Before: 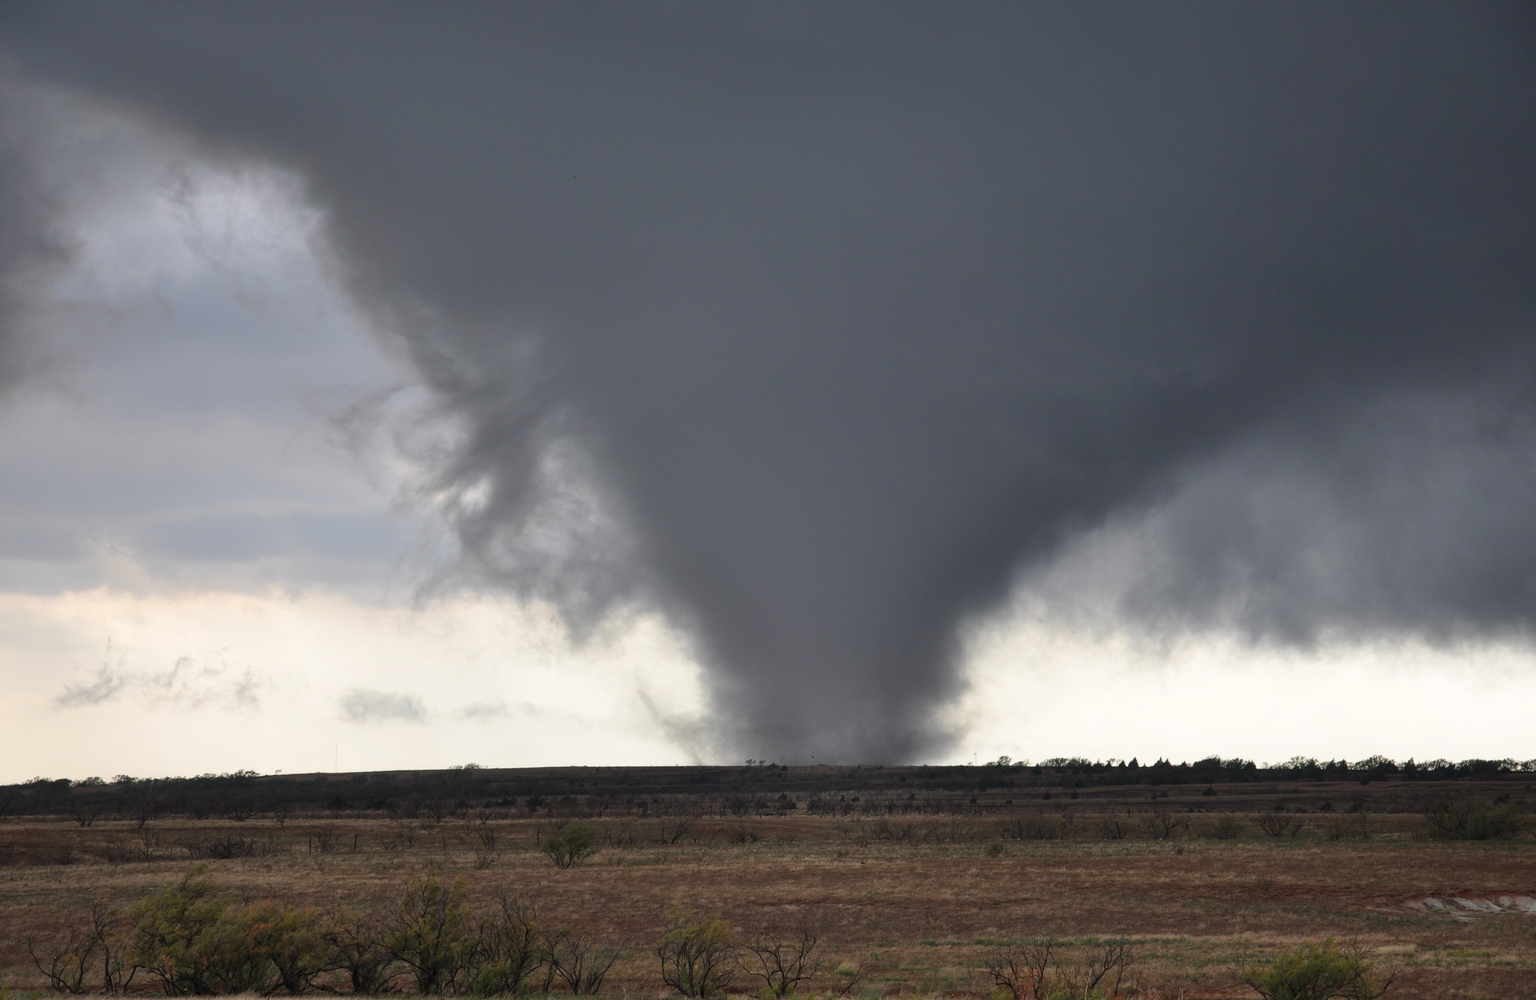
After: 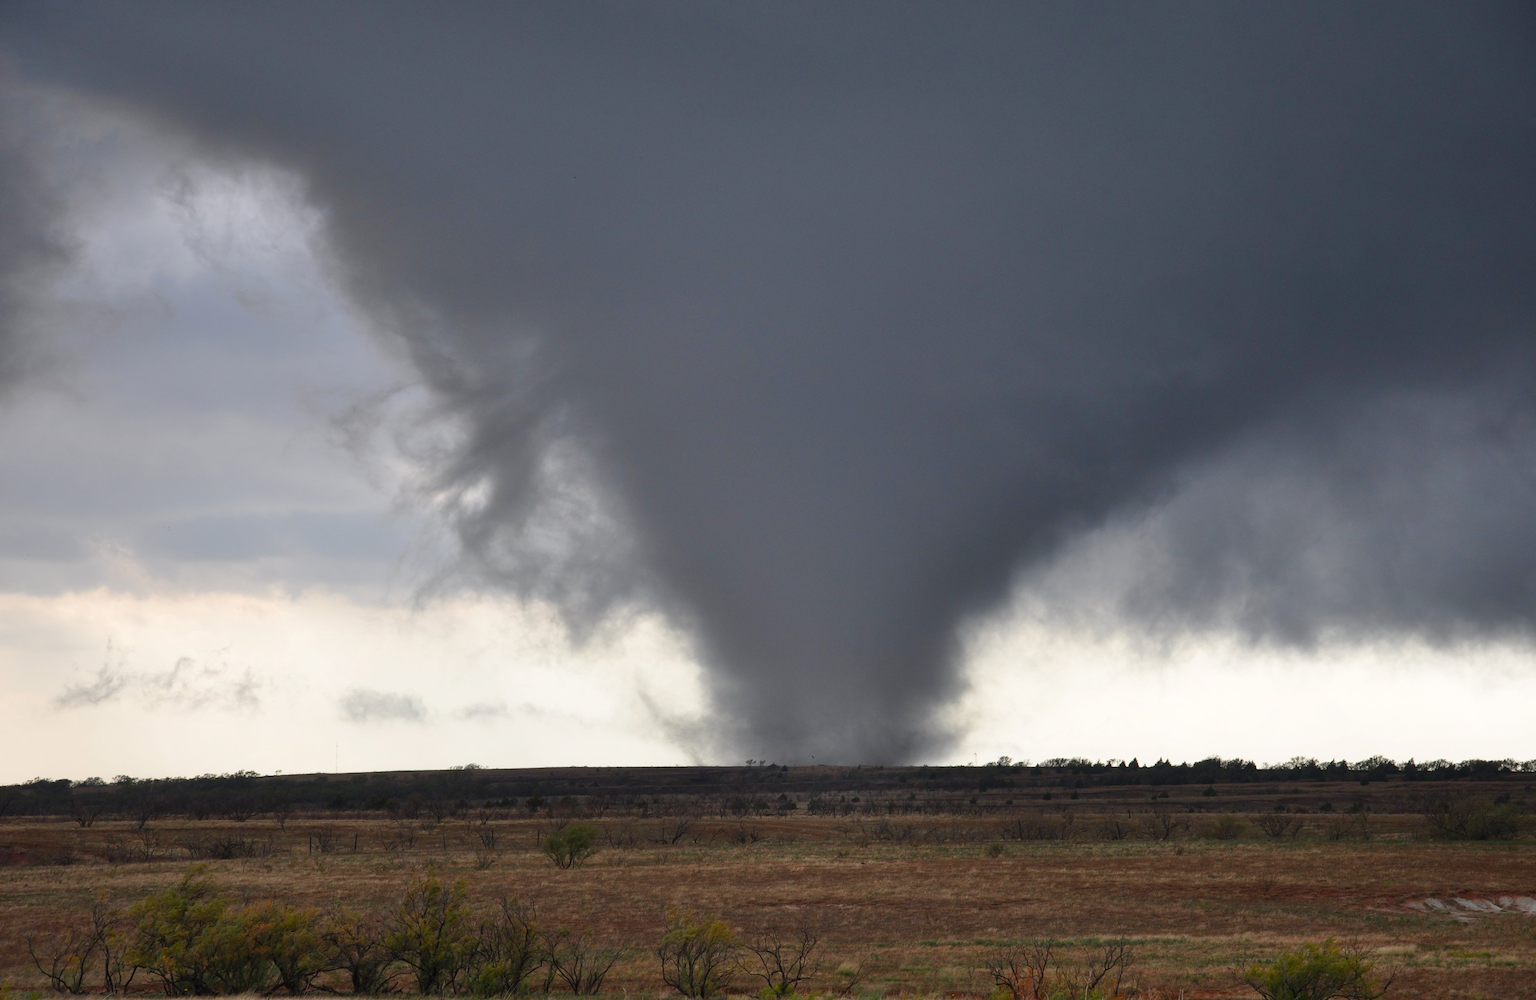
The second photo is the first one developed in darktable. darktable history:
exposure: compensate highlight preservation false
color balance rgb: perceptual saturation grading › global saturation 20%, perceptual saturation grading › highlights -25%, perceptual saturation grading › shadows 25%
